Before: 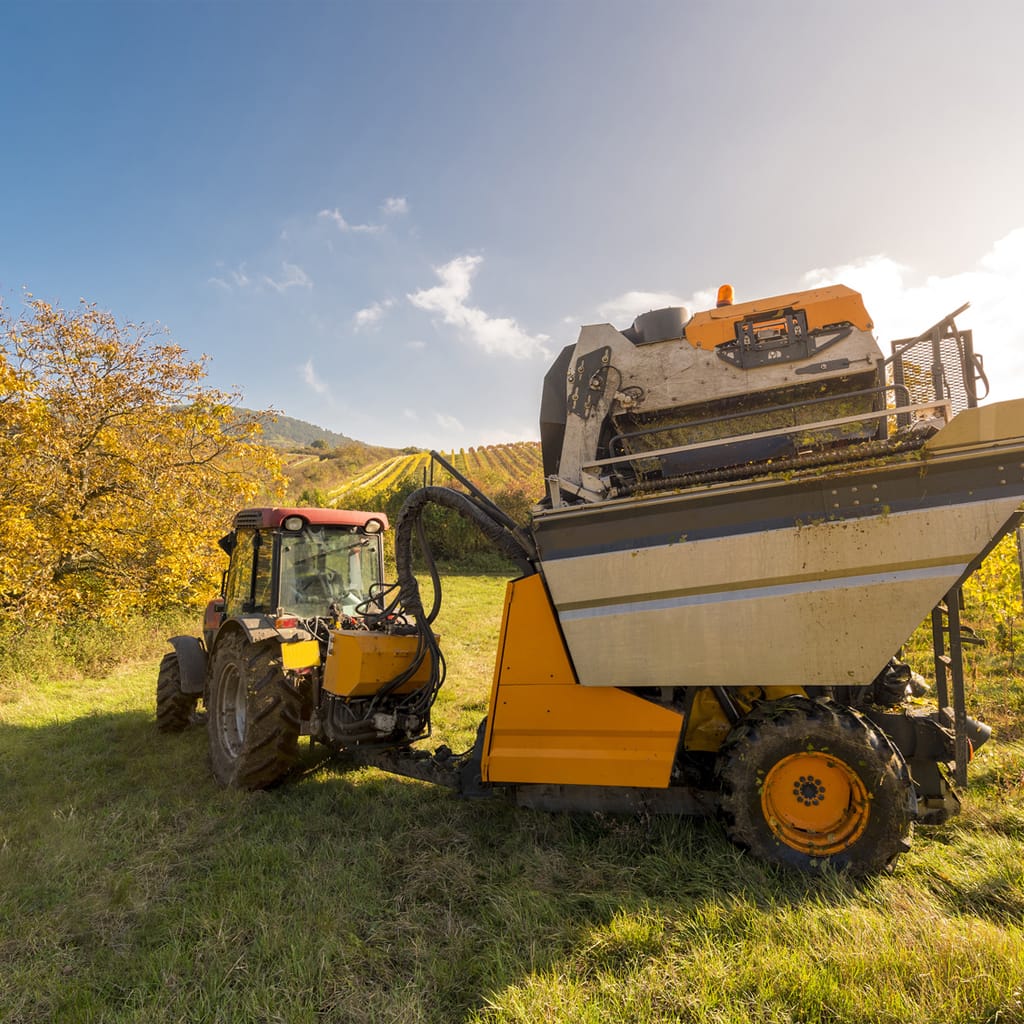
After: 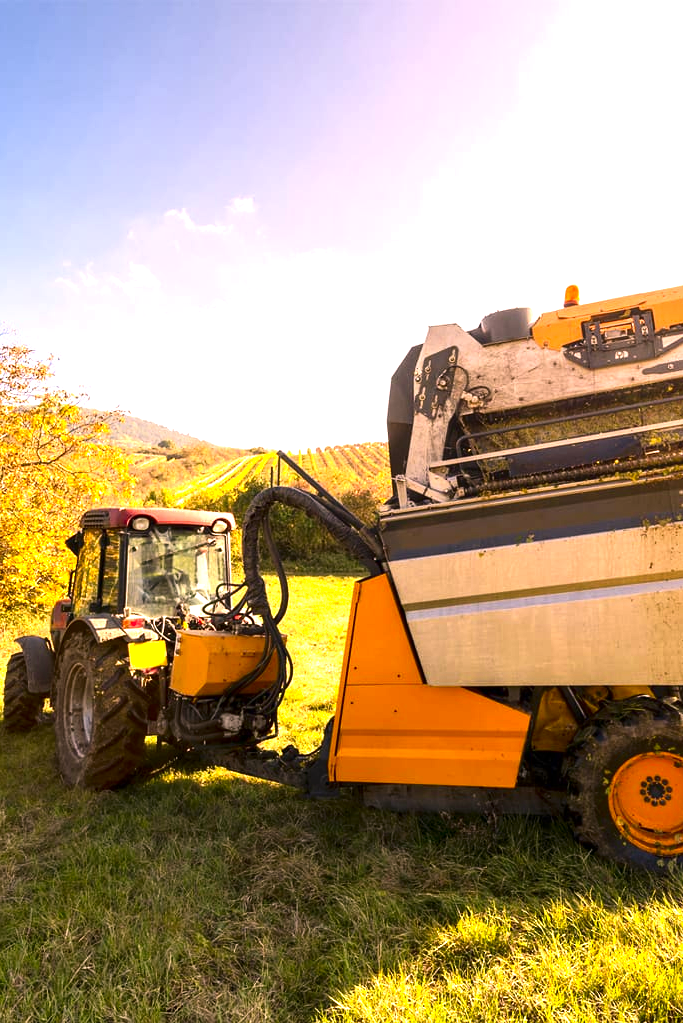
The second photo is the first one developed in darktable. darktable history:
crop and rotate: left 15.023%, right 18.216%
shadows and highlights: shadows -30.03, highlights 30.05
exposure: black level correction 0, exposure 1.2 EV, compensate exposure bias true, compensate highlight preservation false
contrast brightness saturation: contrast 0.066, brightness -0.144, saturation 0.114
color correction: highlights a* 12.6, highlights b* 5.54
